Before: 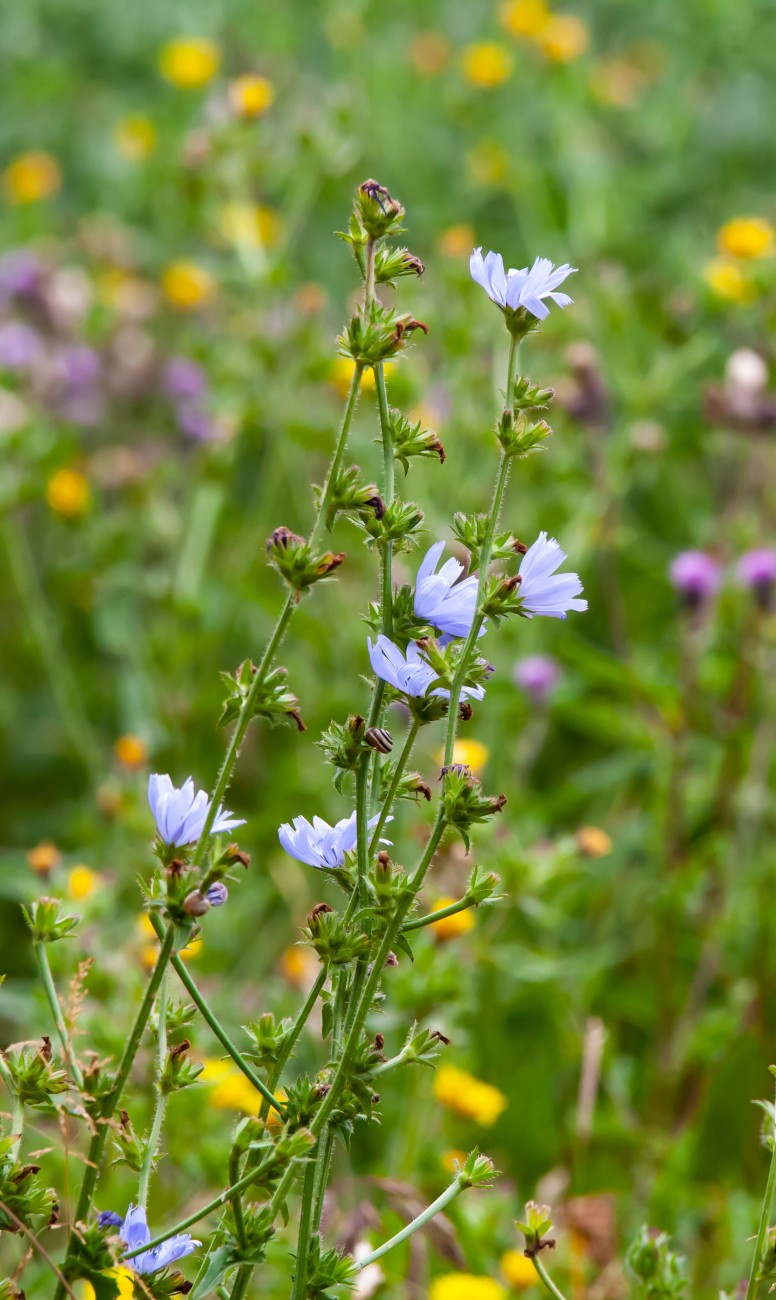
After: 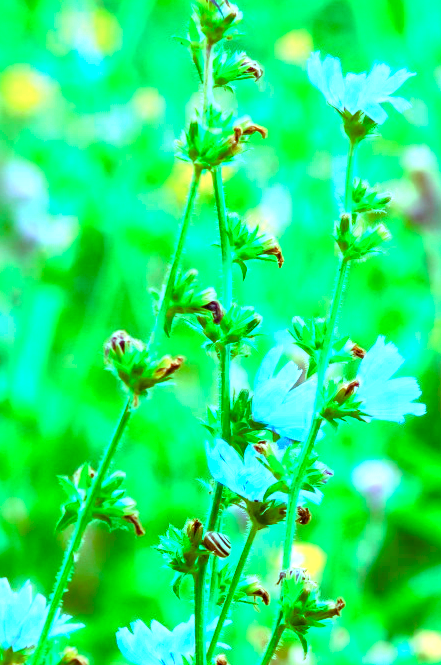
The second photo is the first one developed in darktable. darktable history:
crop: left 20.93%, top 15.129%, right 21.755%, bottom 33.672%
exposure: black level correction 0, exposure 1.473 EV, compensate exposure bias true, compensate highlight preservation false
color balance rgb: highlights gain › luminance 20.105%, highlights gain › chroma 13.115%, highlights gain › hue 175.52°, perceptual saturation grading › global saturation 20%, perceptual saturation grading › highlights -25.868%, perceptual saturation grading › shadows 49.242%
